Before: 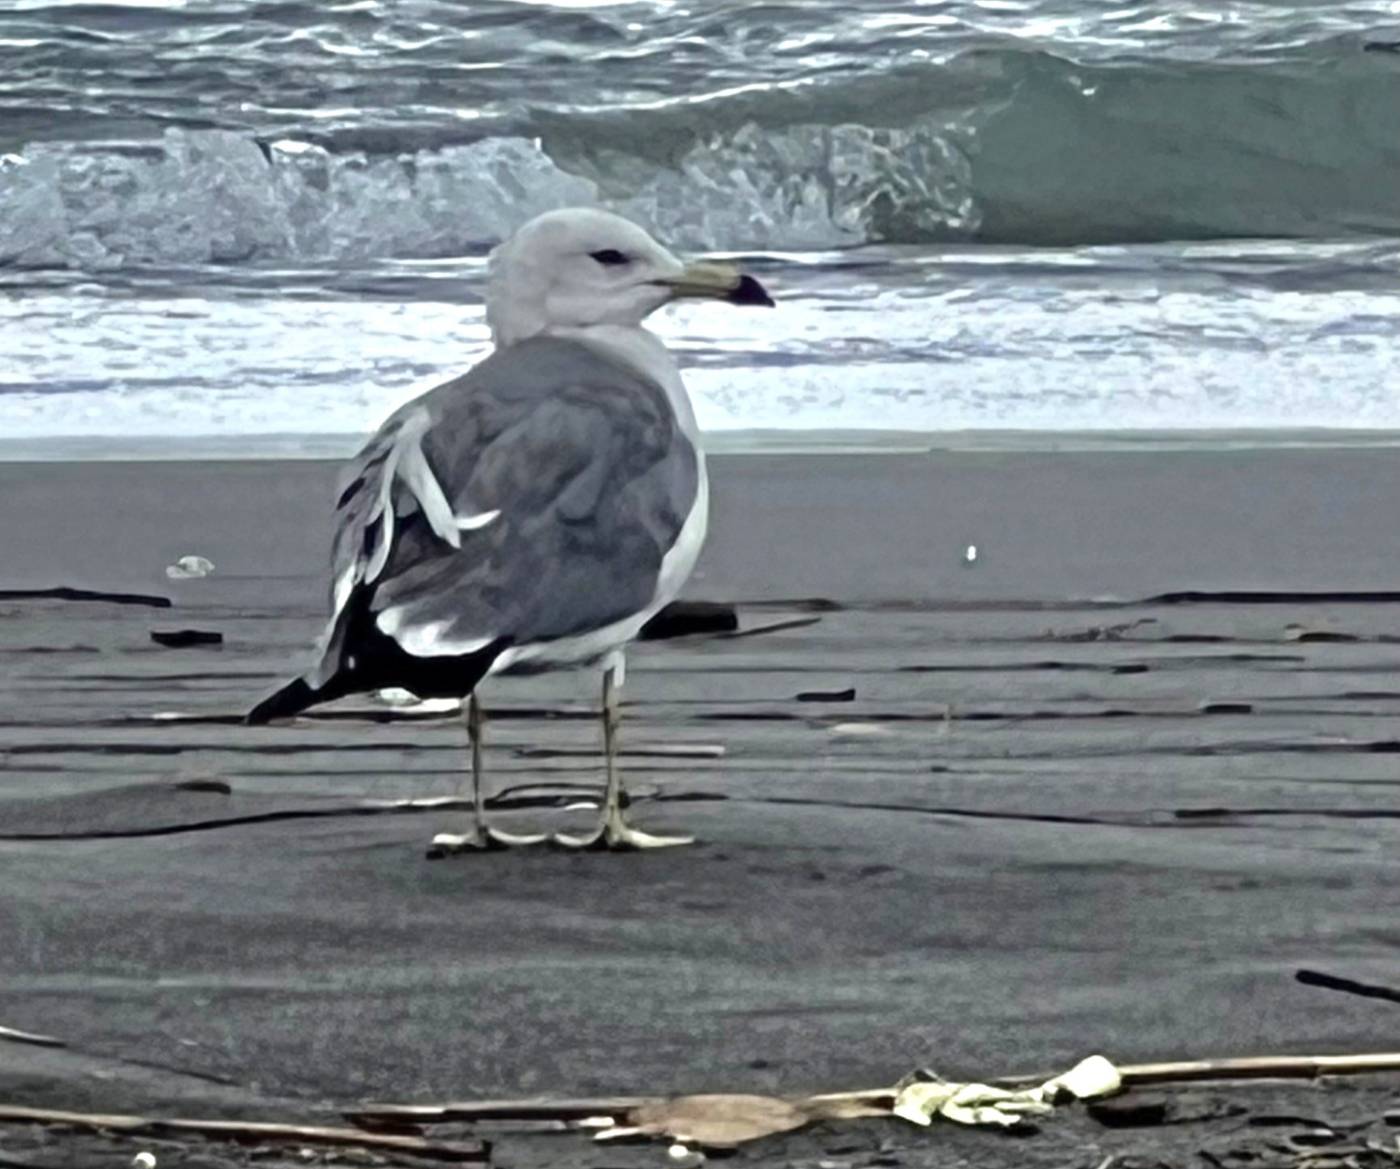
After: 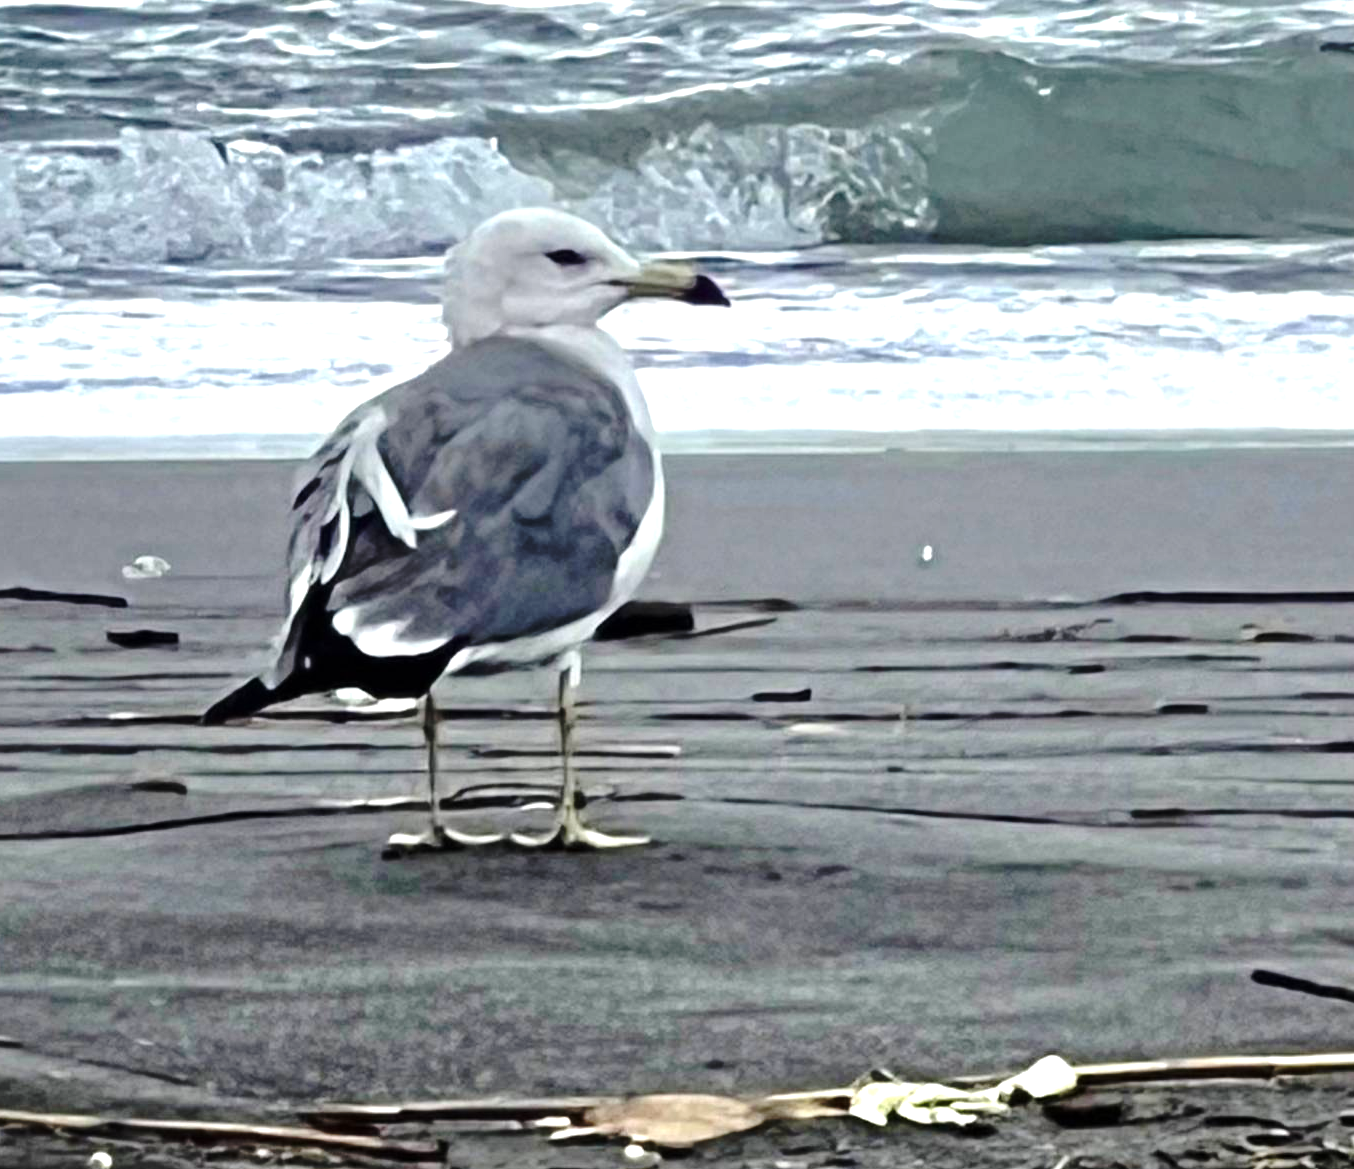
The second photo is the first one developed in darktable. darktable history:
exposure: exposure 0.661 EV, compensate highlight preservation false
base curve: curves: ch0 [(0, 0) (0.073, 0.04) (0.157, 0.139) (0.492, 0.492) (0.758, 0.758) (1, 1)], preserve colors none
crop and rotate: left 3.238%
